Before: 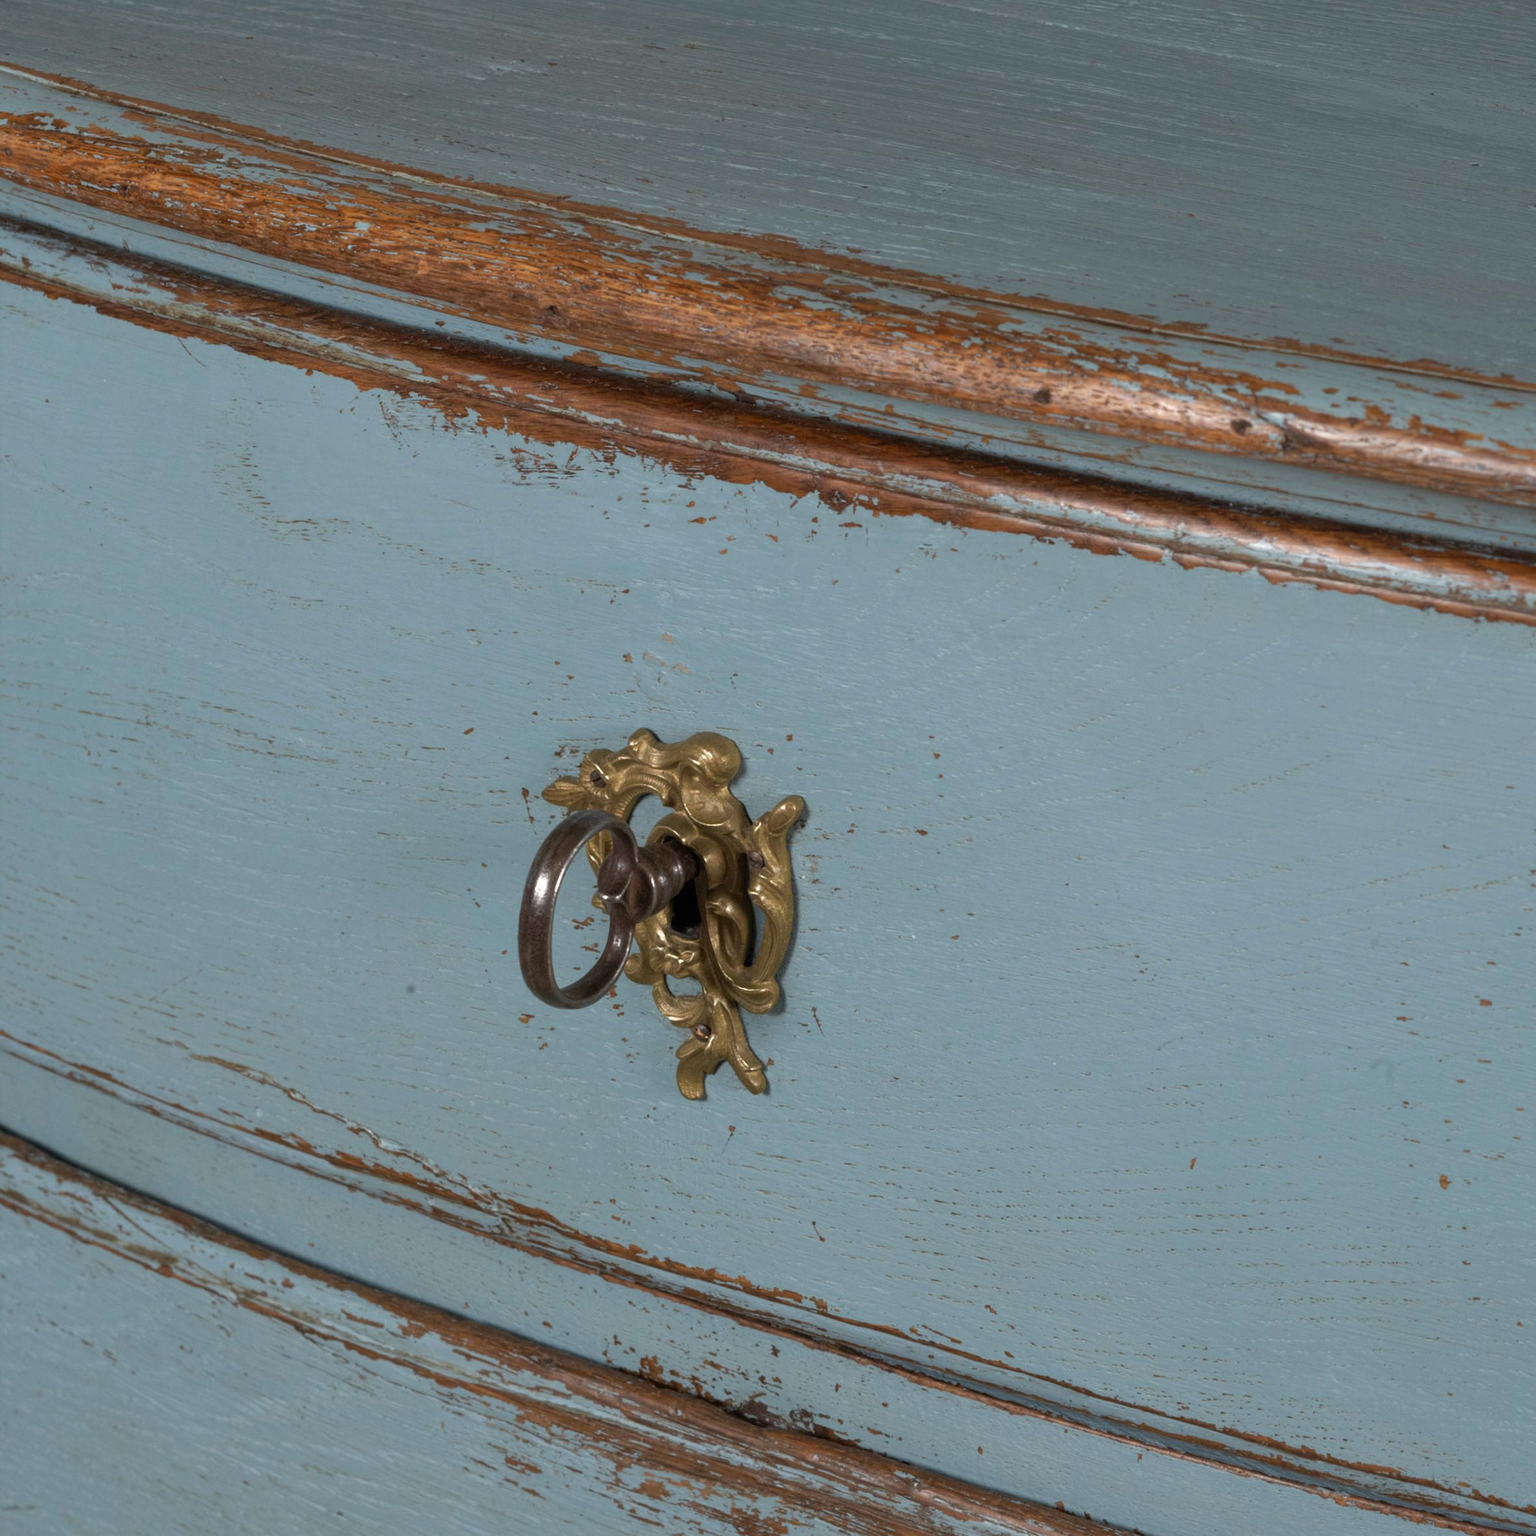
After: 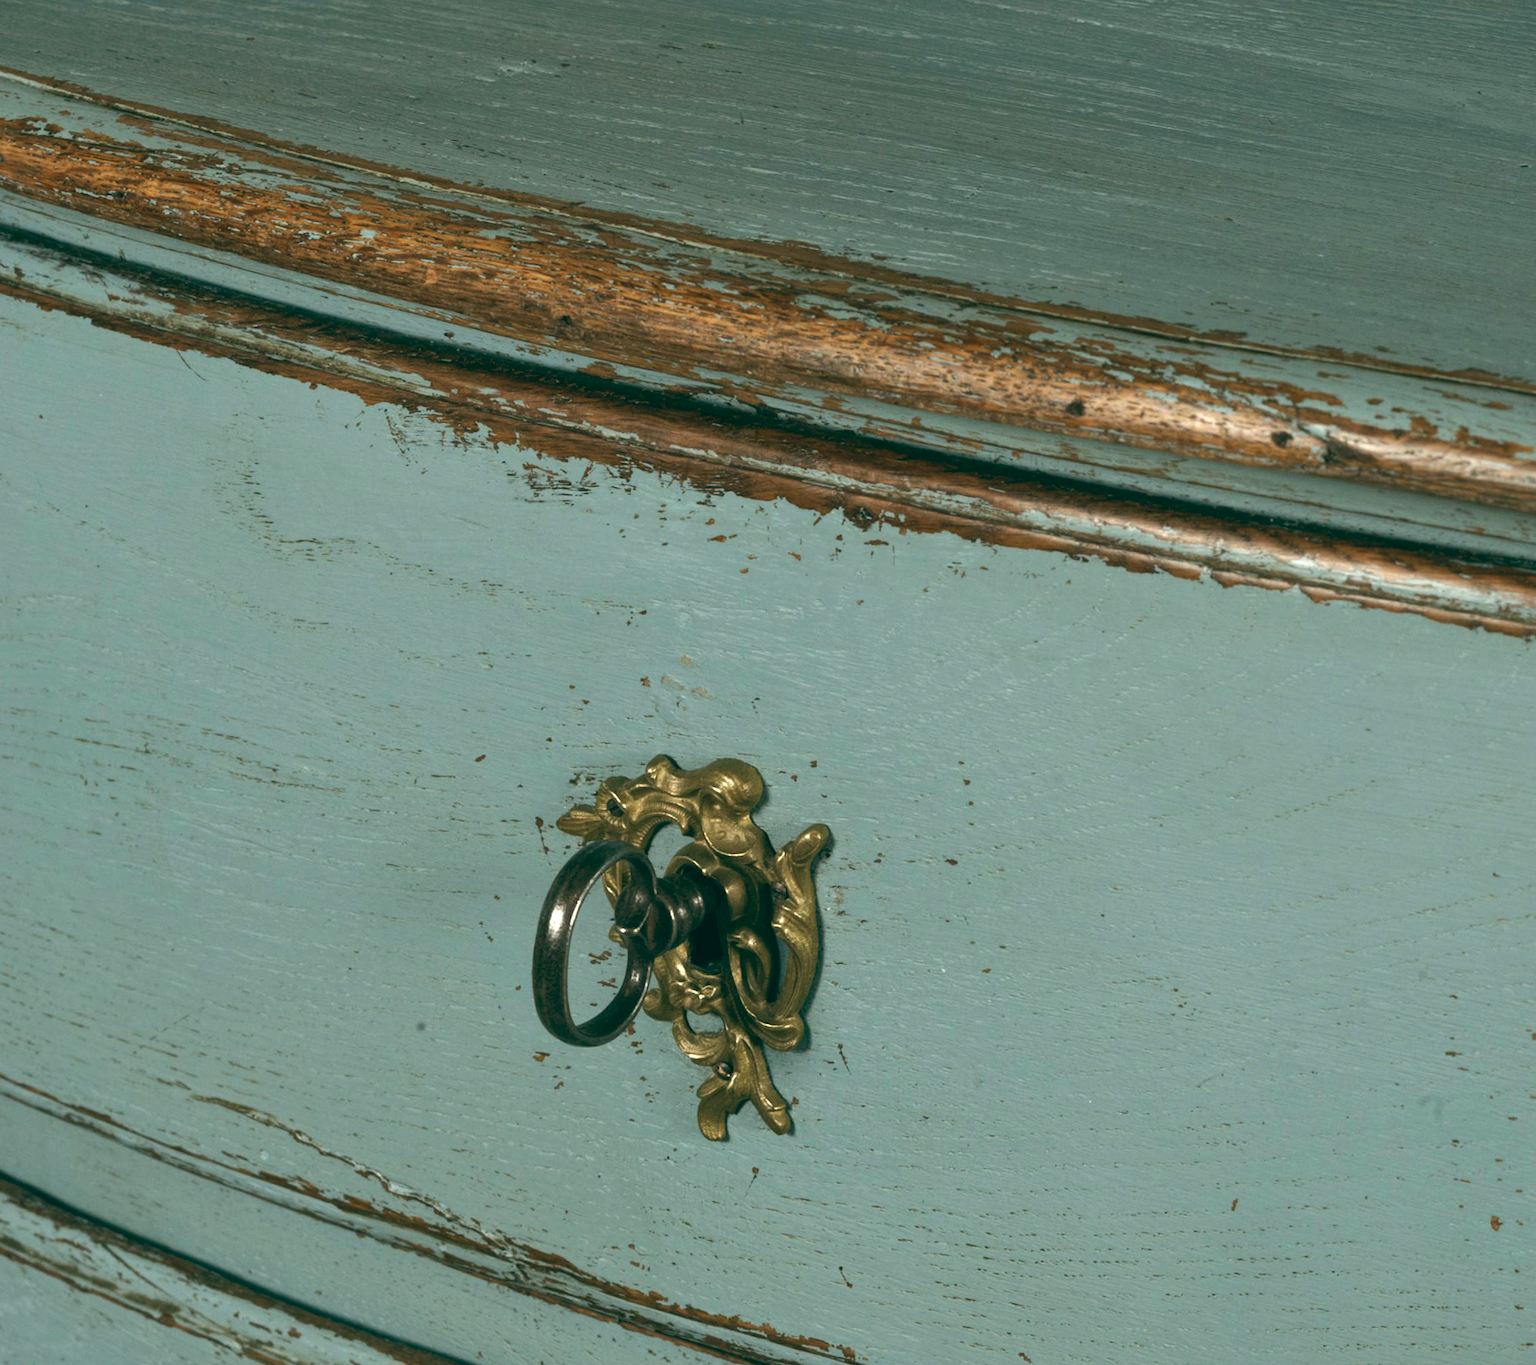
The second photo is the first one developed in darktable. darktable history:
local contrast: mode bilateral grid, contrast 20, coarseness 50, detail 120%, midtone range 0.2
crop and rotate: angle 0.2°, left 0.275%, right 3.127%, bottom 14.18%
color balance: lift [1.005, 0.99, 1.007, 1.01], gamma [1, 1.034, 1.032, 0.966], gain [0.873, 1.055, 1.067, 0.933]
tone equalizer: -8 EV -0.417 EV, -7 EV -0.389 EV, -6 EV -0.333 EV, -5 EV -0.222 EV, -3 EV 0.222 EV, -2 EV 0.333 EV, -1 EV 0.389 EV, +0 EV 0.417 EV, edges refinement/feathering 500, mask exposure compensation -1.57 EV, preserve details no
